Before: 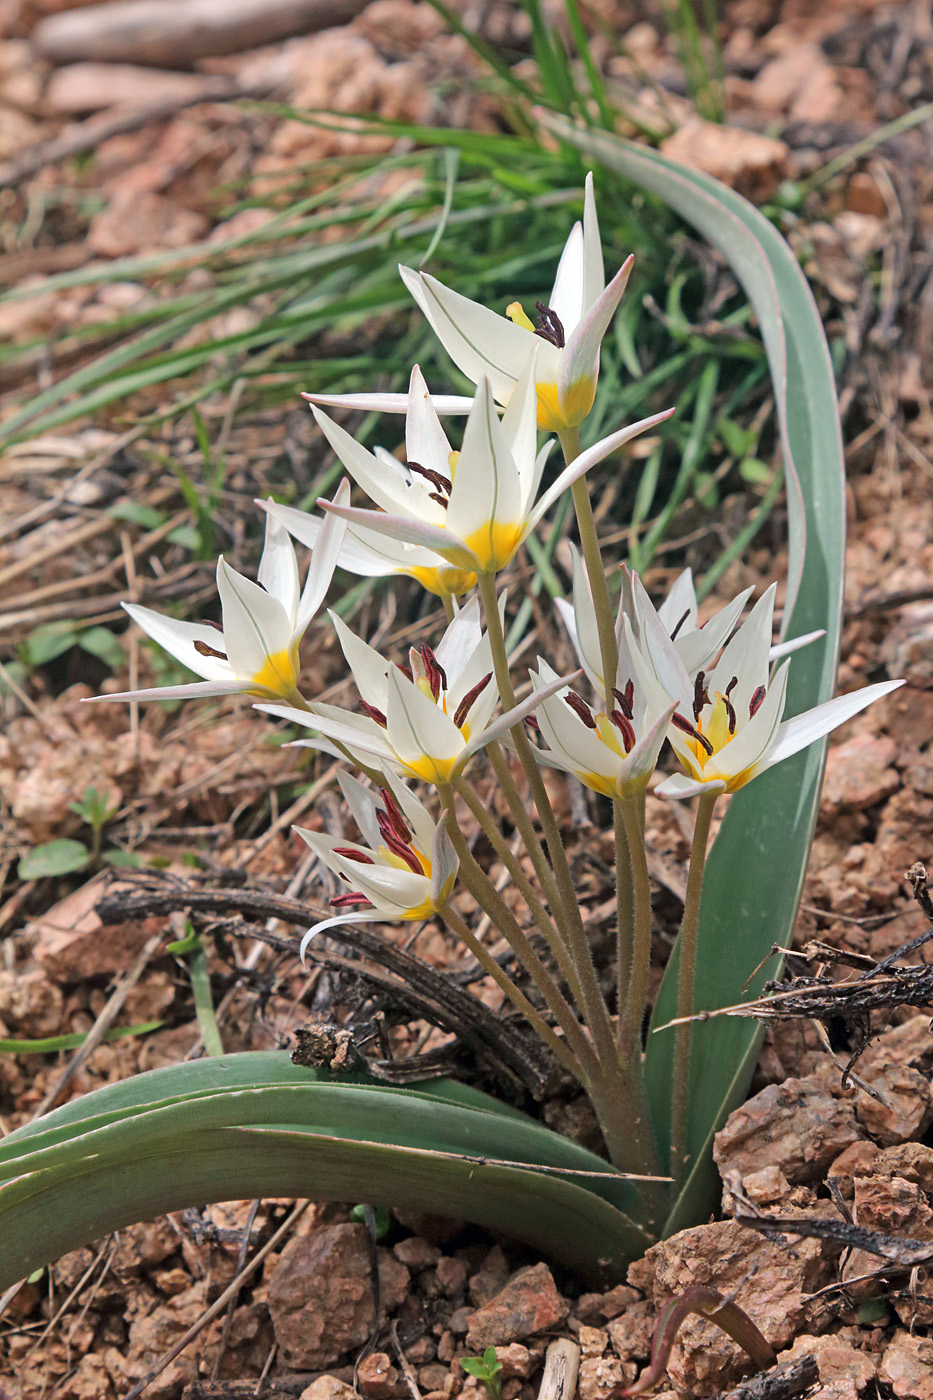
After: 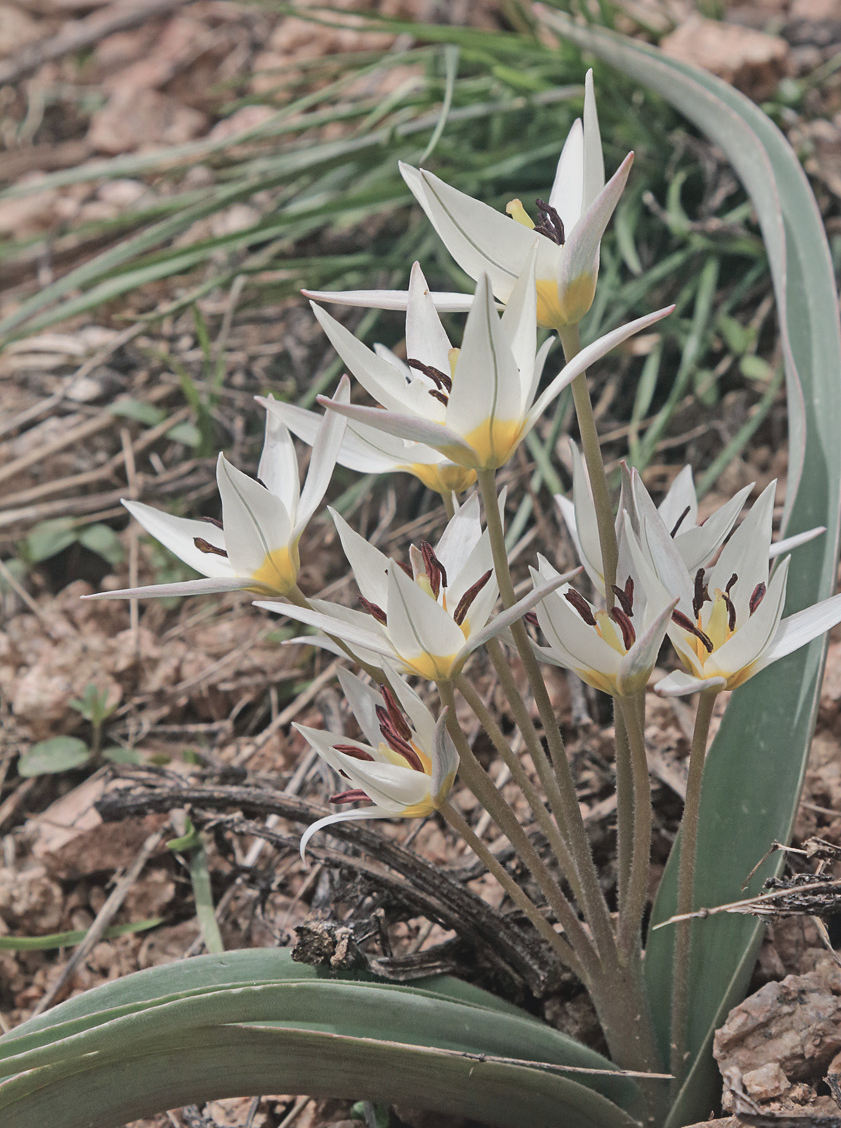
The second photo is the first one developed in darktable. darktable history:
crop: top 7.426%, right 9.831%, bottom 11.951%
sharpen: radius 2.856, amount 0.865, threshold 47.452
contrast brightness saturation: contrast -0.244, saturation -0.439
local contrast: mode bilateral grid, contrast 21, coarseness 50, detail 141%, midtone range 0.2
